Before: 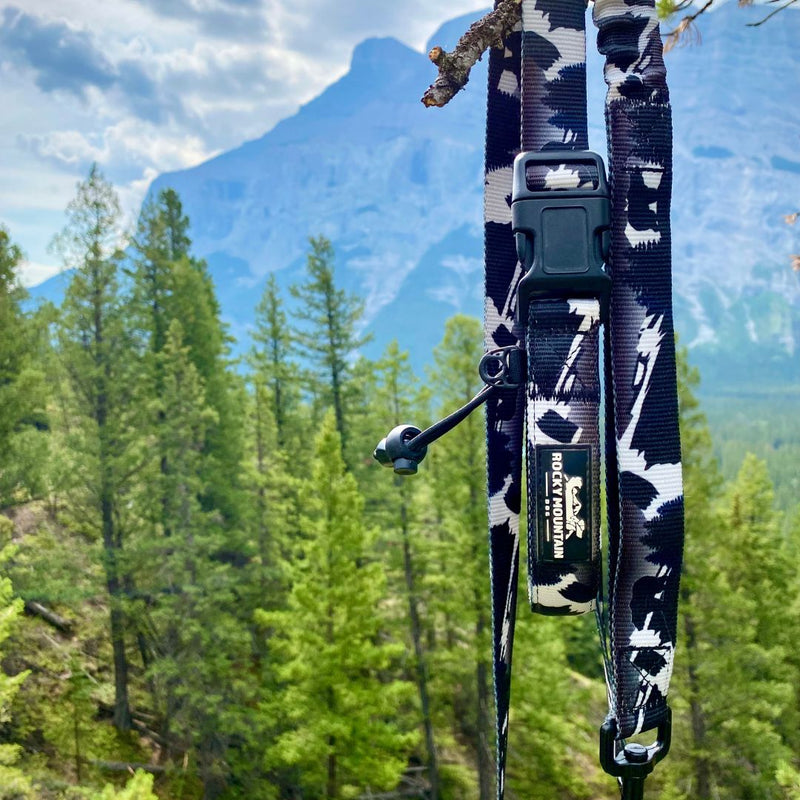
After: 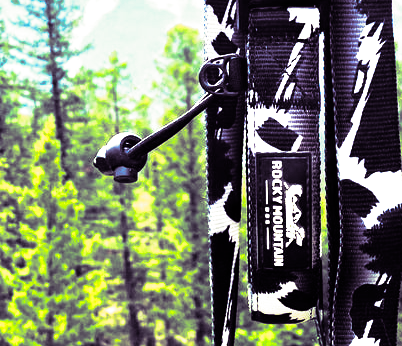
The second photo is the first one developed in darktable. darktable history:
crop: left 35.03%, top 36.625%, right 14.663%, bottom 20.057%
exposure: black level correction 0, exposure 0.7 EV, compensate exposure bias true, compensate highlight preservation false
tone curve: curves: ch0 [(0, 0) (0.003, 0.001) (0.011, 0.002) (0.025, 0.002) (0.044, 0.006) (0.069, 0.01) (0.1, 0.017) (0.136, 0.023) (0.177, 0.038) (0.224, 0.066) (0.277, 0.118) (0.335, 0.185) (0.399, 0.264) (0.468, 0.365) (0.543, 0.475) (0.623, 0.606) (0.709, 0.759) (0.801, 0.923) (0.898, 0.999) (1, 1)], preserve colors none
split-toning: shadows › hue 266.4°, shadows › saturation 0.4, highlights › hue 61.2°, highlights › saturation 0.3, compress 0%
